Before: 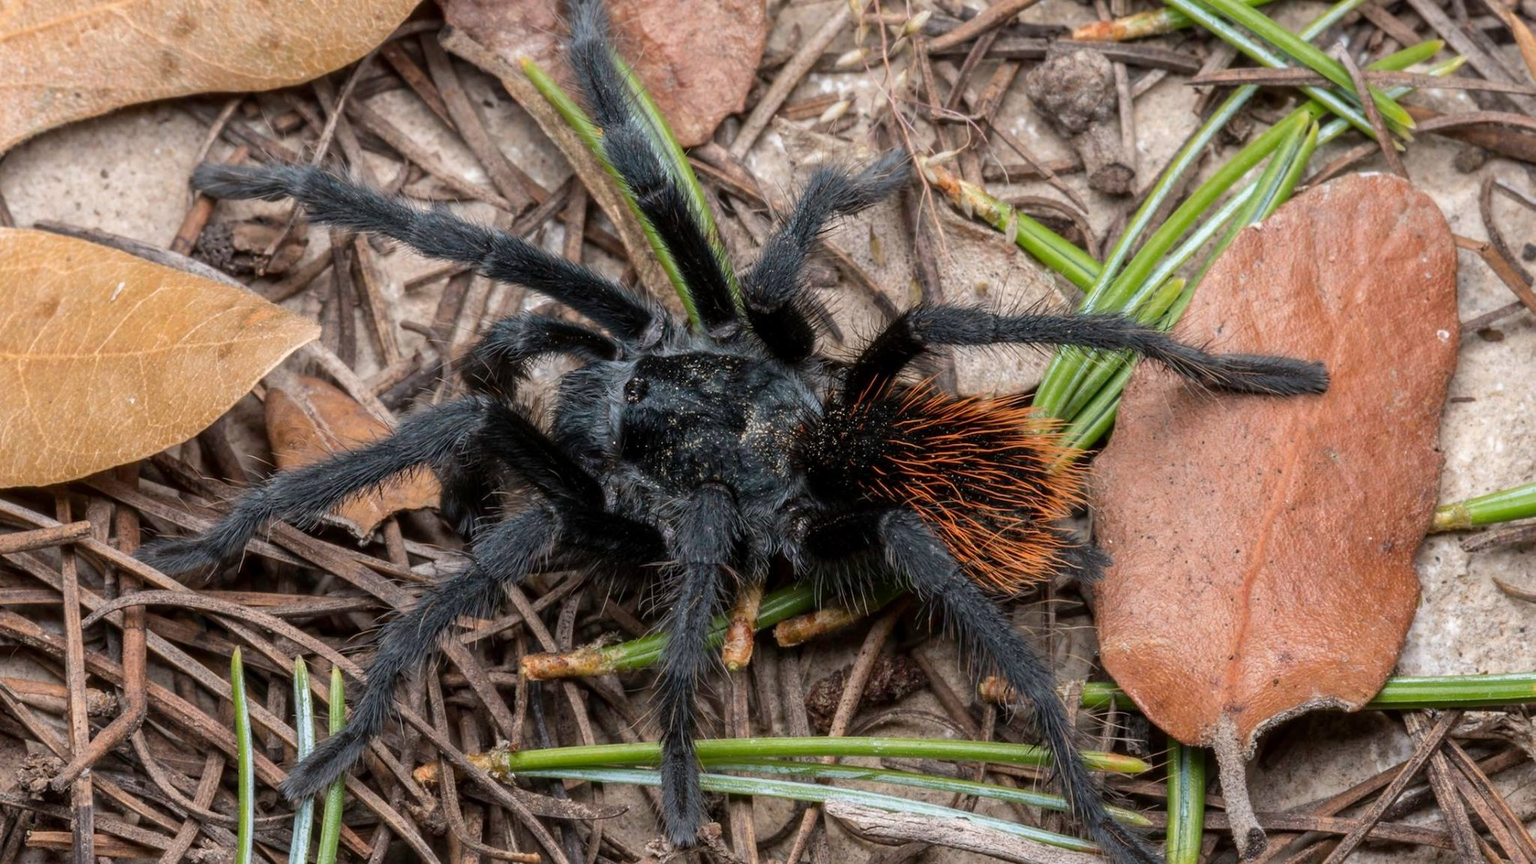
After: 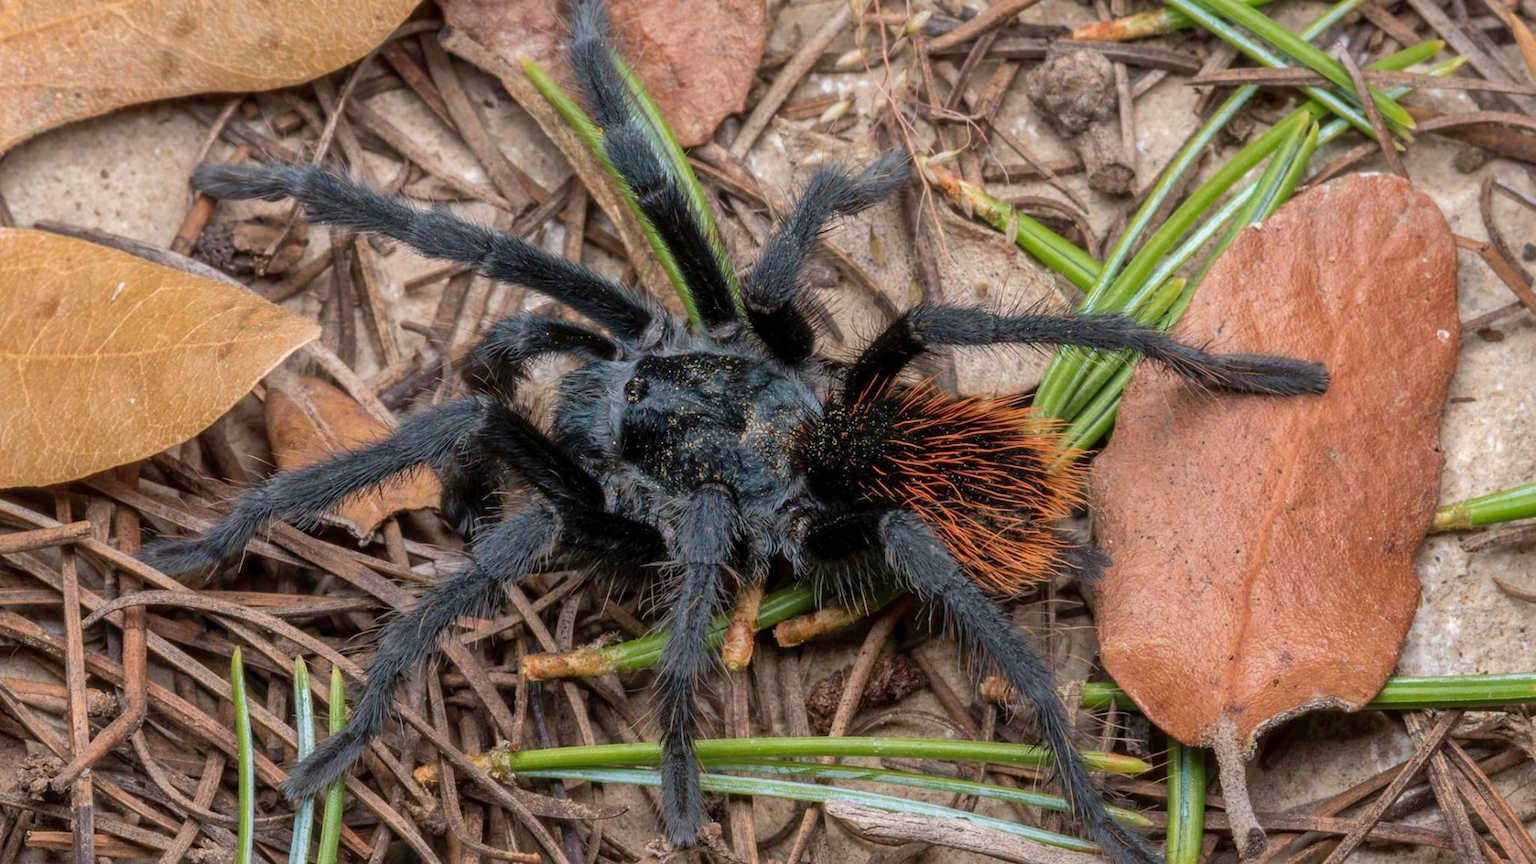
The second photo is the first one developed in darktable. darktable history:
velvia: strength 21.58%
shadows and highlights: on, module defaults
